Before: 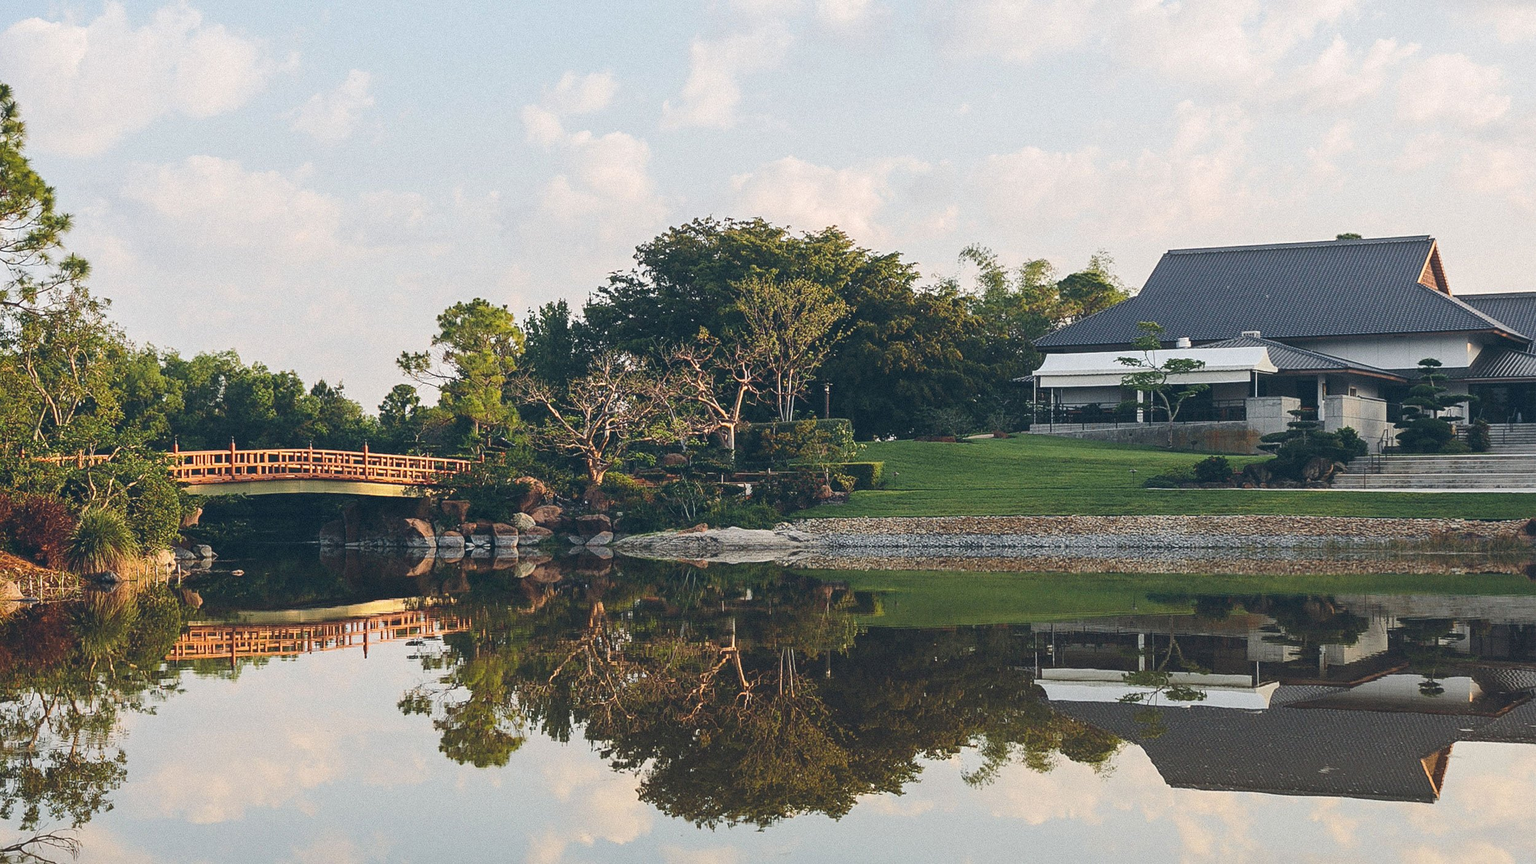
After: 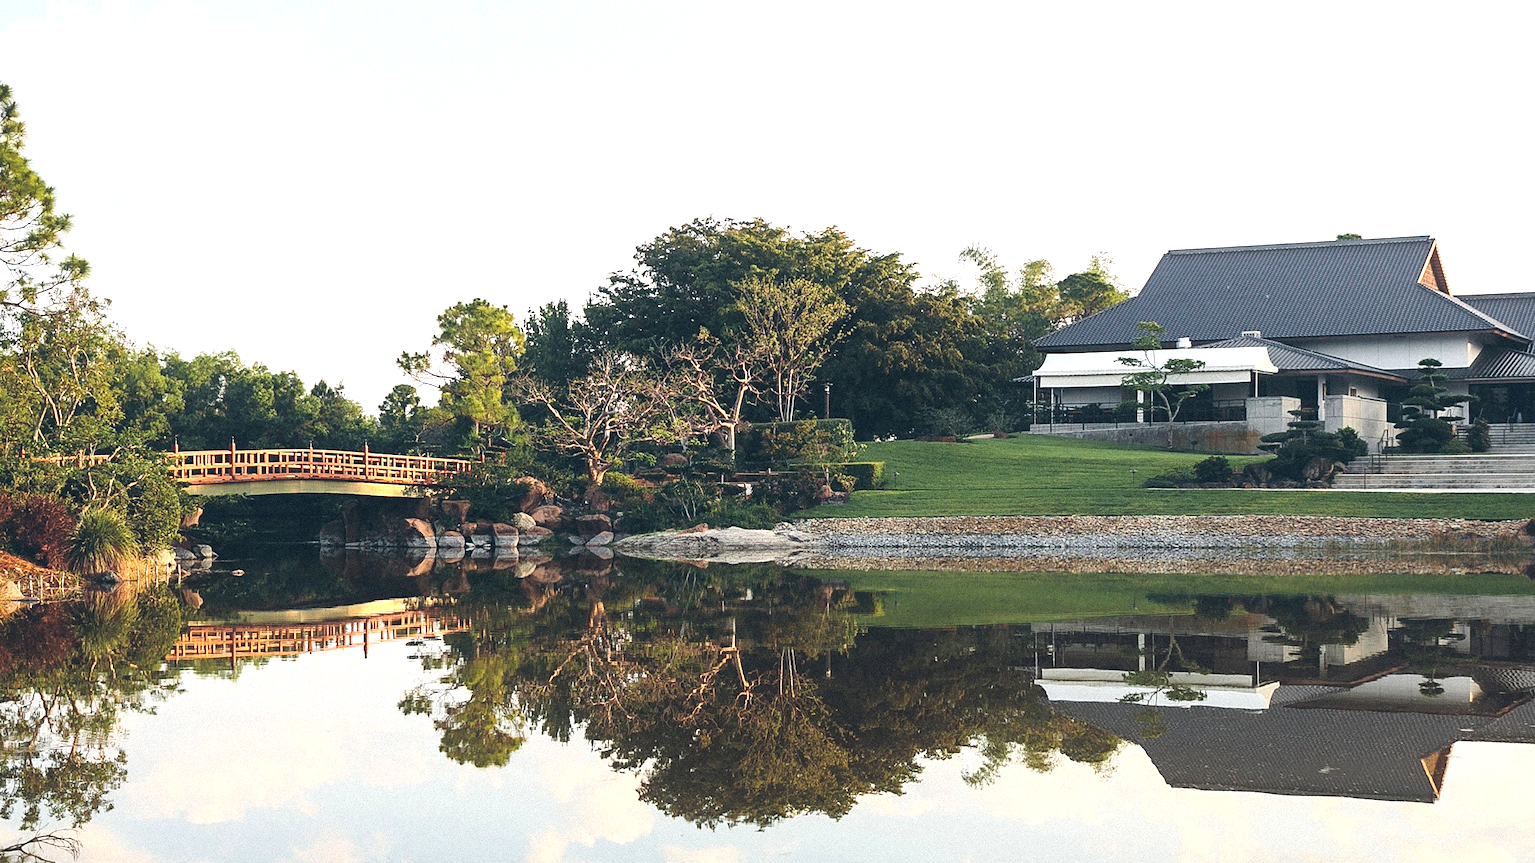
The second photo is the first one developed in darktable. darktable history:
tone equalizer: -8 EV -0.756 EV, -7 EV -0.694 EV, -6 EV -0.613 EV, -5 EV -0.386 EV, -3 EV 0.395 EV, -2 EV 0.6 EV, -1 EV 0.685 EV, +0 EV 0.756 EV
